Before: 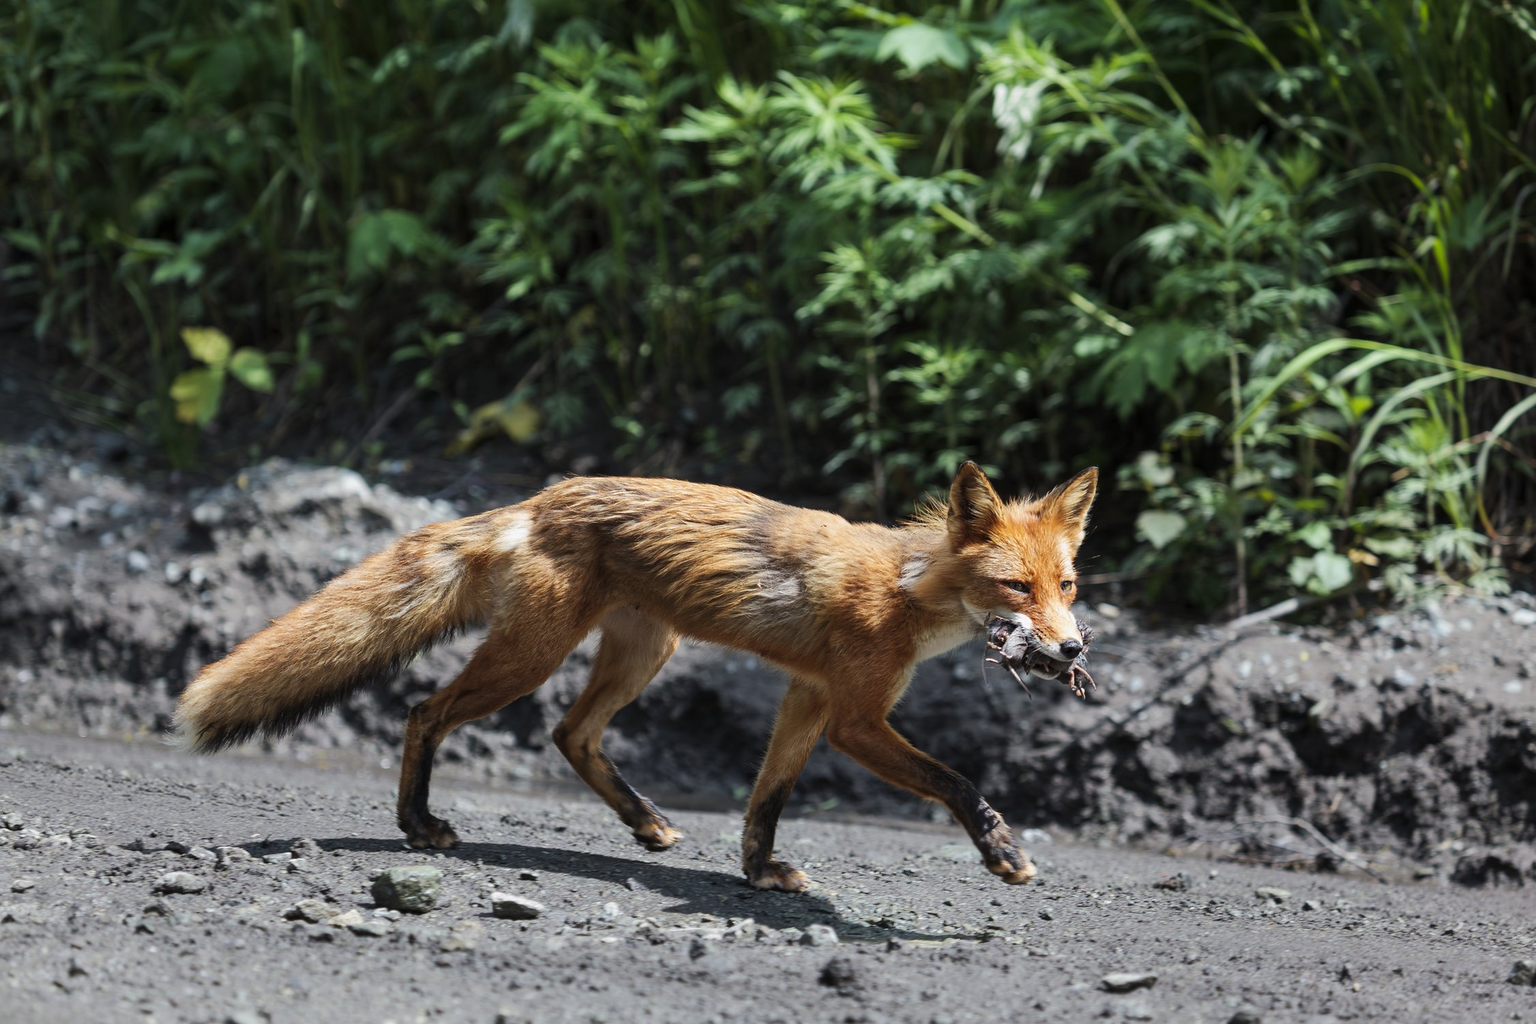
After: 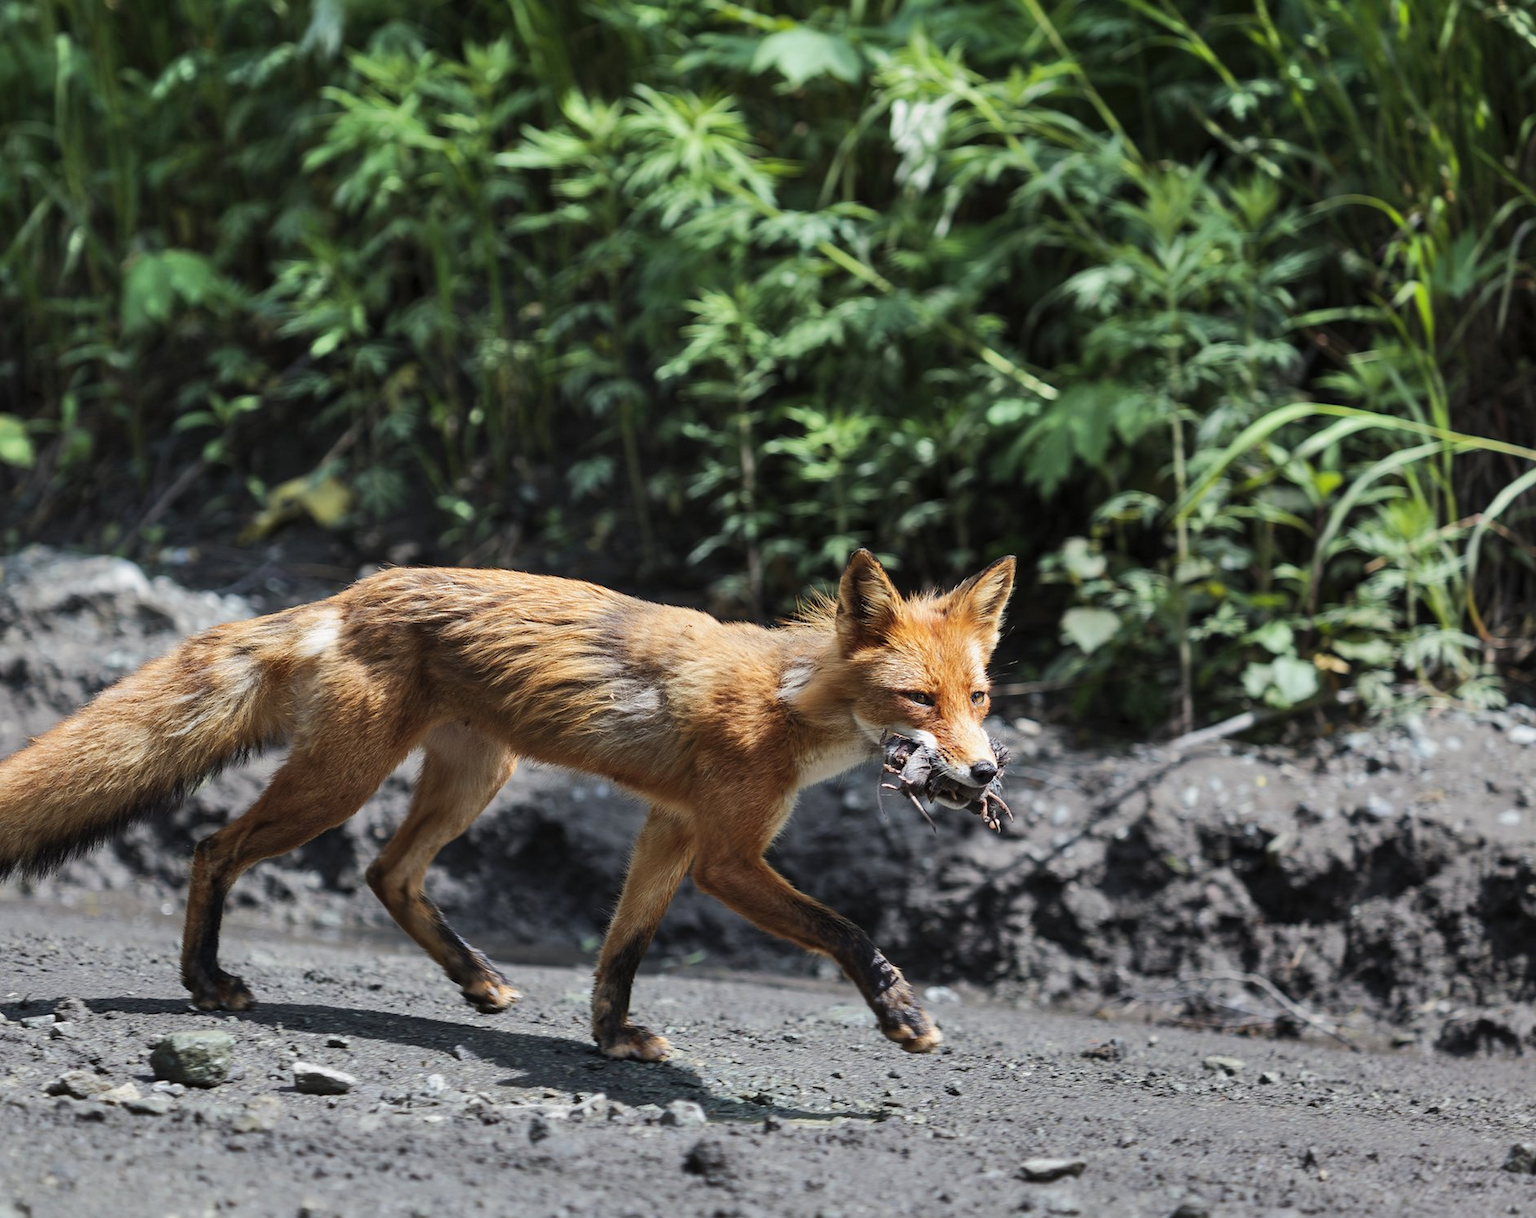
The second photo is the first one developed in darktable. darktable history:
shadows and highlights: soften with gaussian
crop: left 16.002%
